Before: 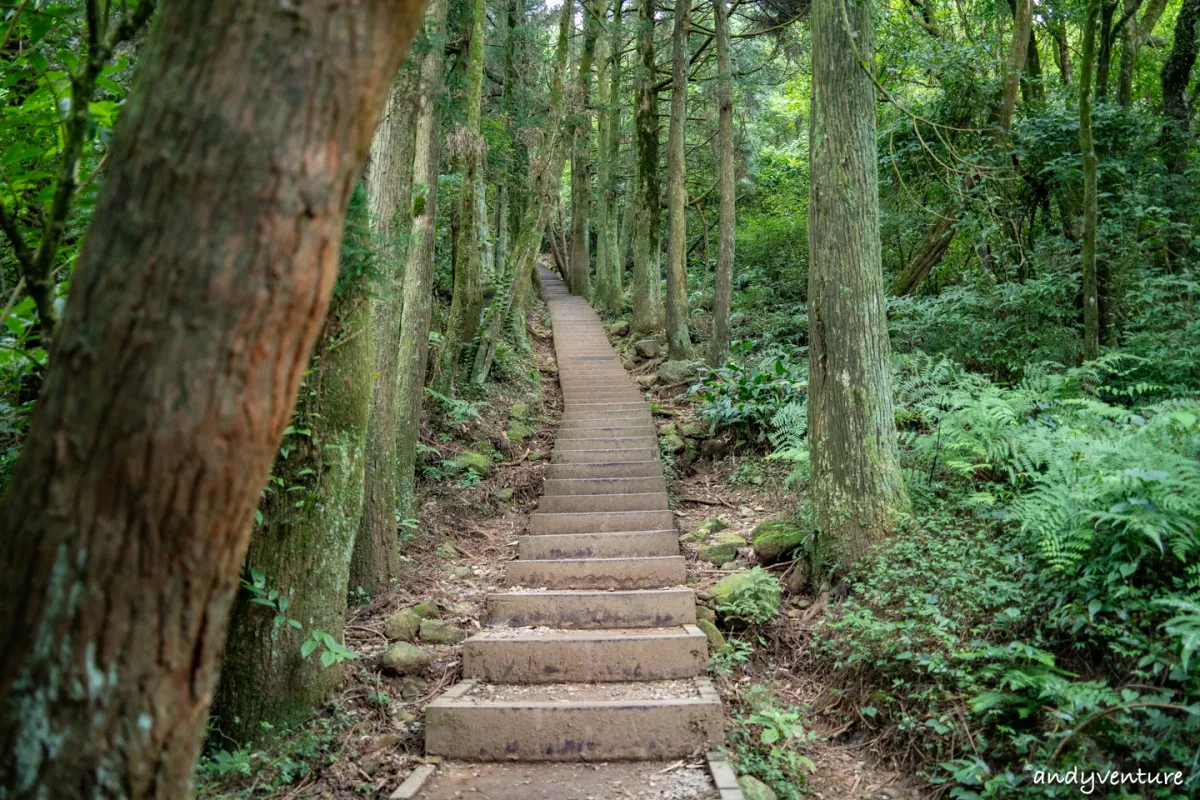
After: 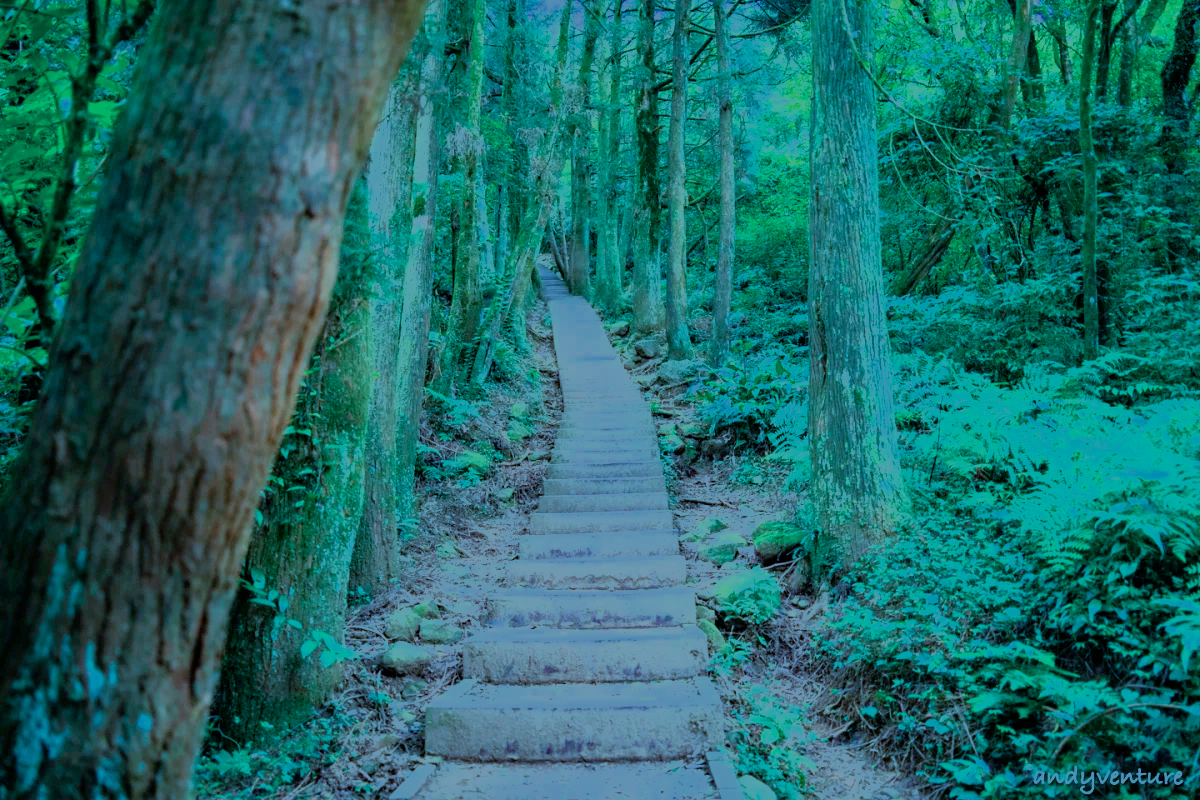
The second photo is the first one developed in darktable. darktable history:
color balance rgb: shadows lift › chroma 4.302%, shadows lift › hue 253.08°, highlights gain › luminance 15.6%, highlights gain › chroma 3.928%, highlights gain › hue 208.55°, perceptual saturation grading › global saturation 0.884%, perceptual saturation grading › highlights -32.55%, perceptual saturation grading › mid-tones 5.169%, perceptual saturation grading › shadows 17.205%, global vibrance 25.418%
filmic rgb: black relative exposure -12.94 EV, white relative exposure 4.05 EV, threshold 3.03 EV, target white luminance 85.026%, hardness 6.29, latitude 42.87%, contrast 0.867, shadows ↔ highlights balance 8.07%, color science v6 (2022), iterations of high-quality reconstruction 0, enable highlight reconstruction true
levels: white 99.96%
color calibration: gray › normalize channels true, illuminant custom, x 0.432, y 0.395, temperature 3083.46 K, gamut compression 0.005
